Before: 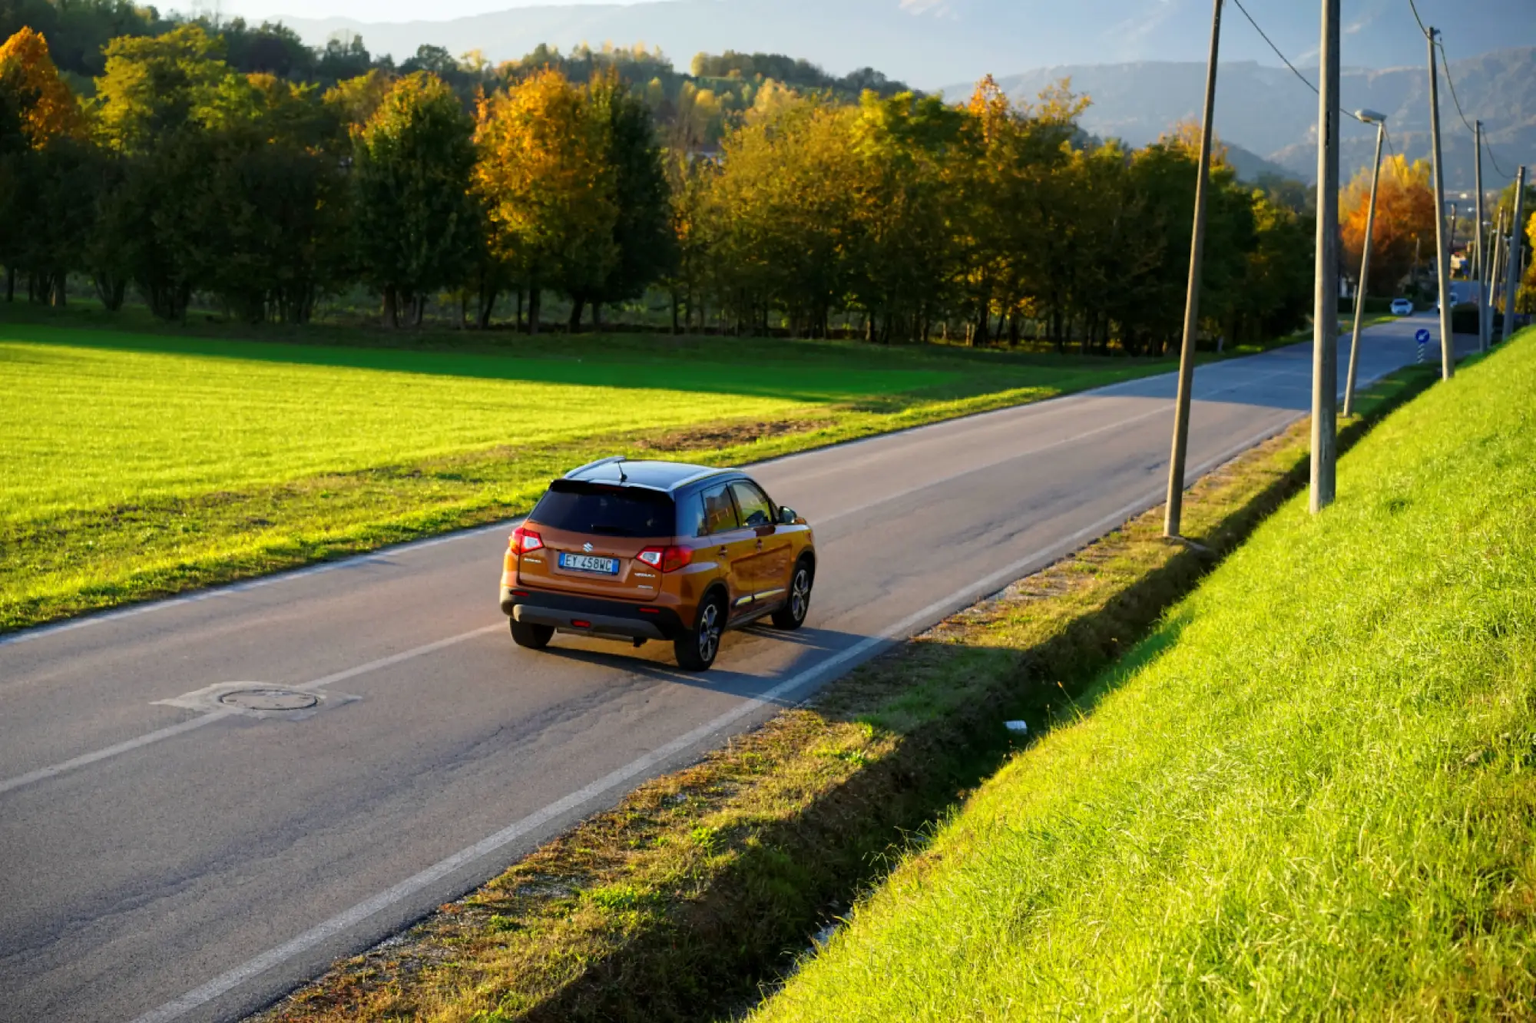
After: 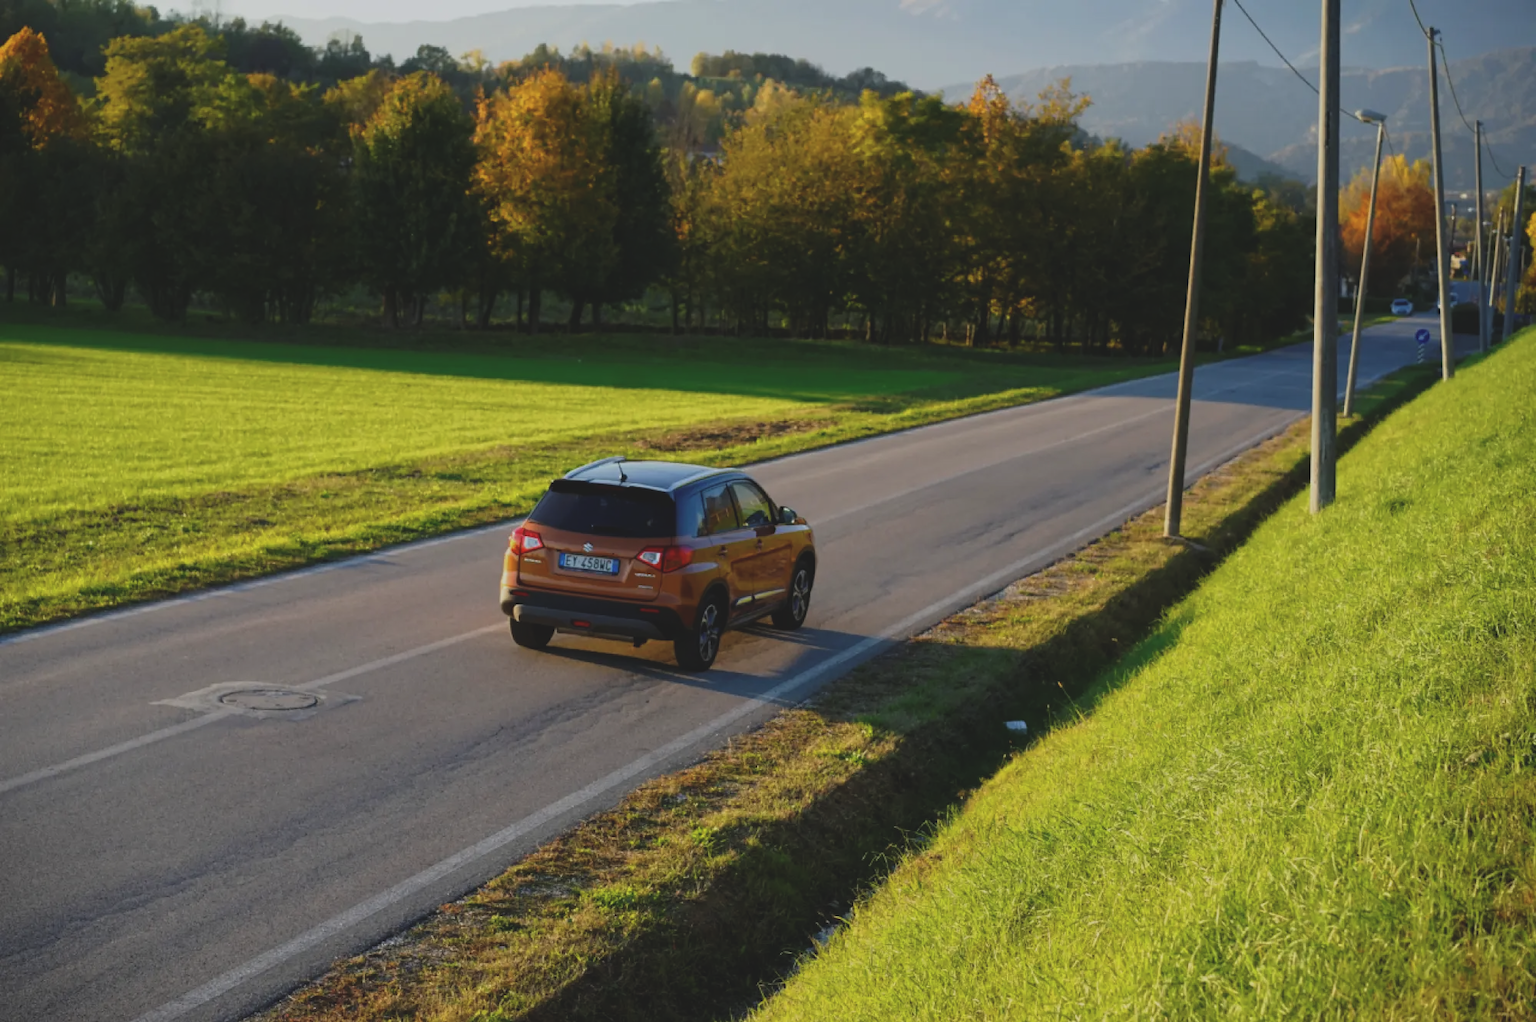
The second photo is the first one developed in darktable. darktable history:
contrast brightness saturation: contrast -0.08, brightness -0.04, saturation -0.11
exposure: black level correction -0.015, exposure -0.5 EV, compensate highlight preservation false
